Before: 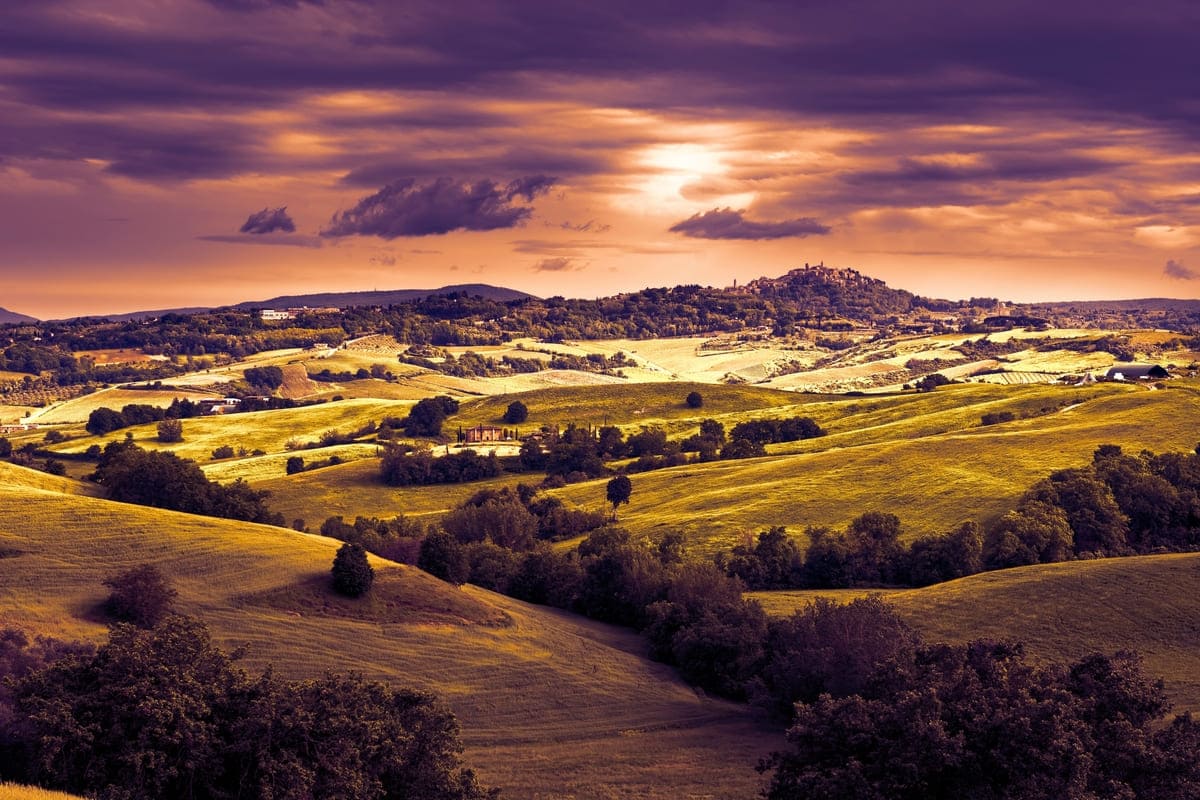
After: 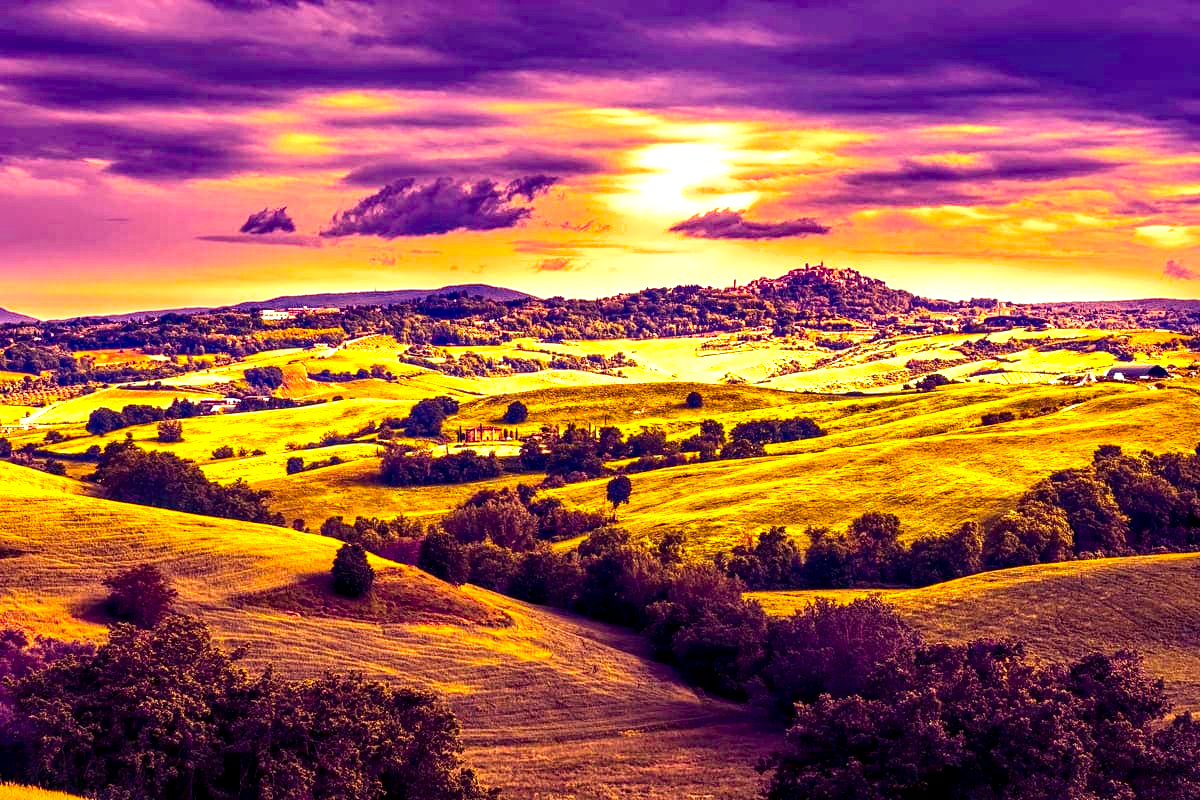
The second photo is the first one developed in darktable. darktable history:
contrast brightness saturation: contrast 0.205, brightness -0.104, saturation 0.212
local contrast: detail 160%
color balance rgb: linear chroma grading › global chroma 10.254%, perceptual saturation grading › global saturation 25.866%, contrast -9.959%
exposure: black level correction 0, exposure 1.403 EV, compensate exposure bias true, compensate highlight preservation false
shadows and highlights: shadows 5.7, soften with gaussian
